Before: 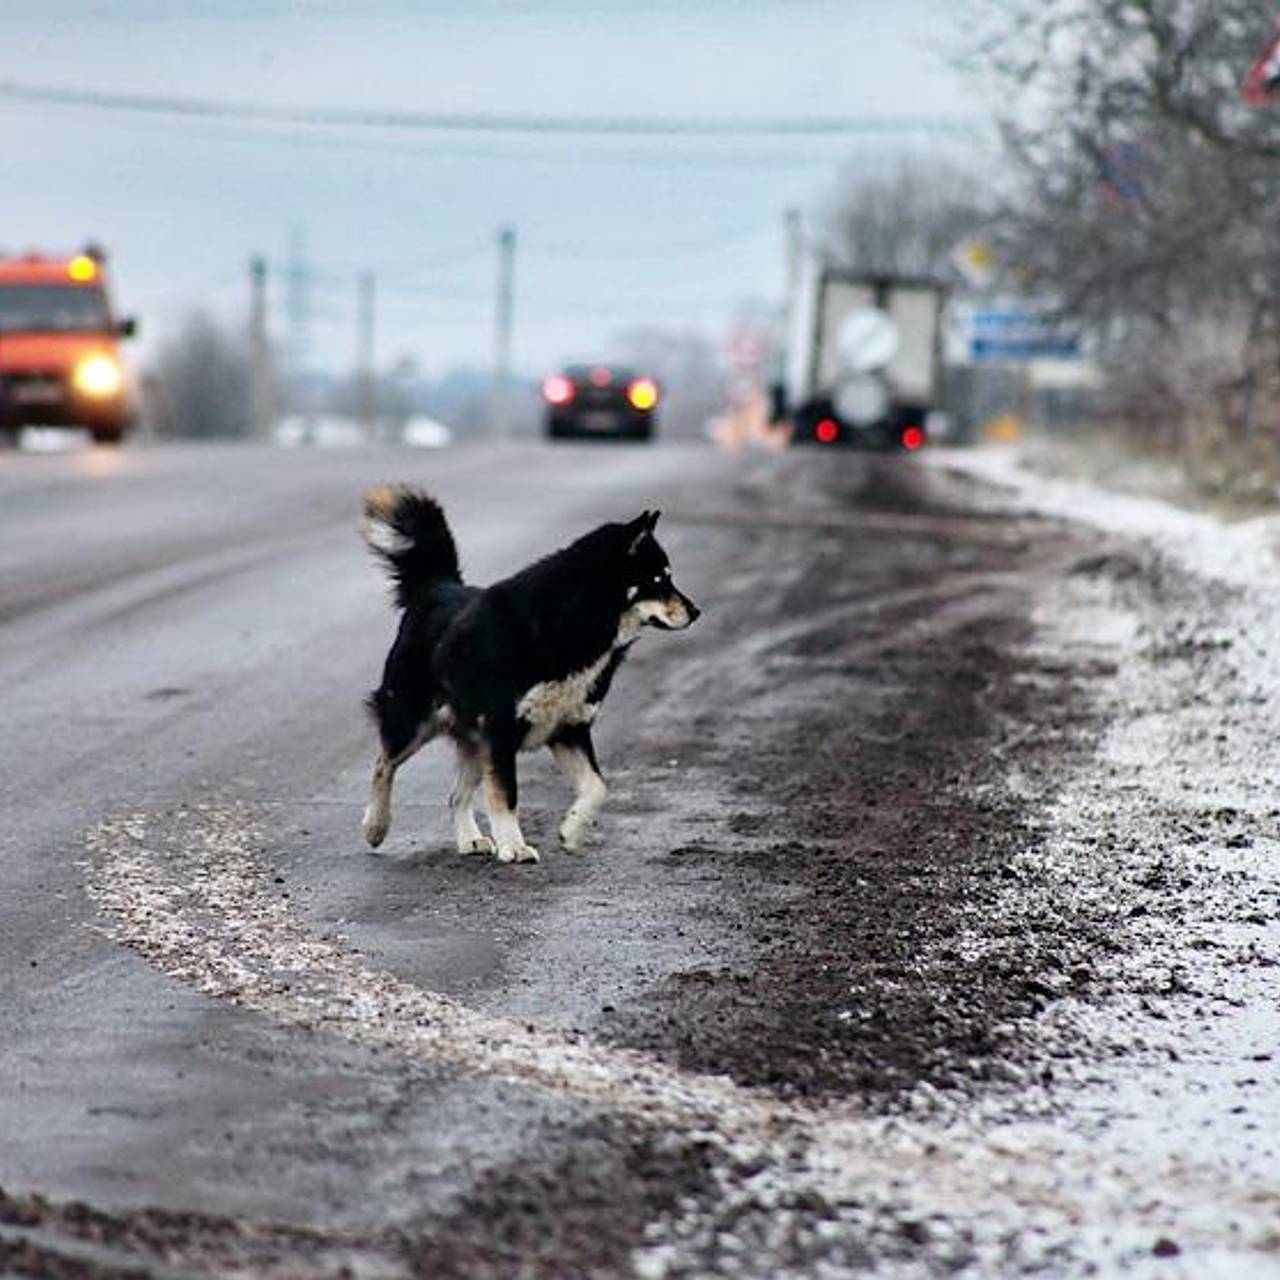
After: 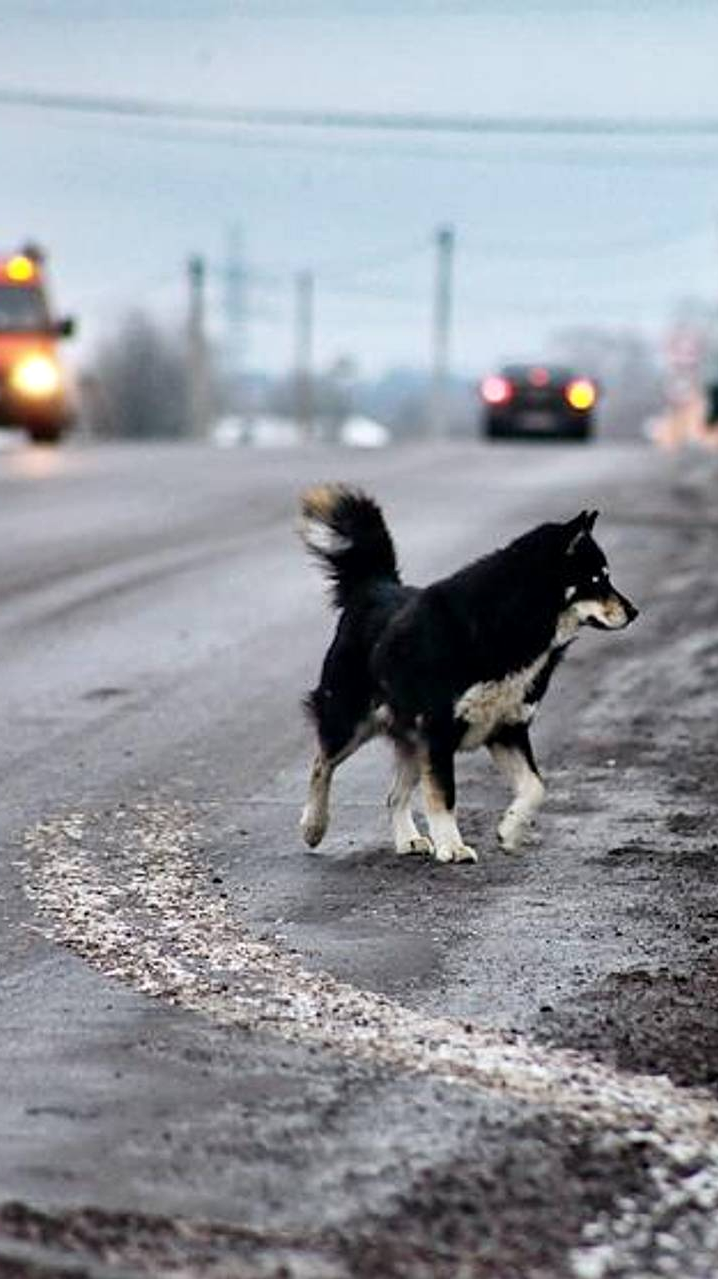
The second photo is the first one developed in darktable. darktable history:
local contrast: mode bilateral grid, contrast 21, coarseness 49, detail 119%, midtone range 0.2
crop: left 4.901%, right 38.985%
